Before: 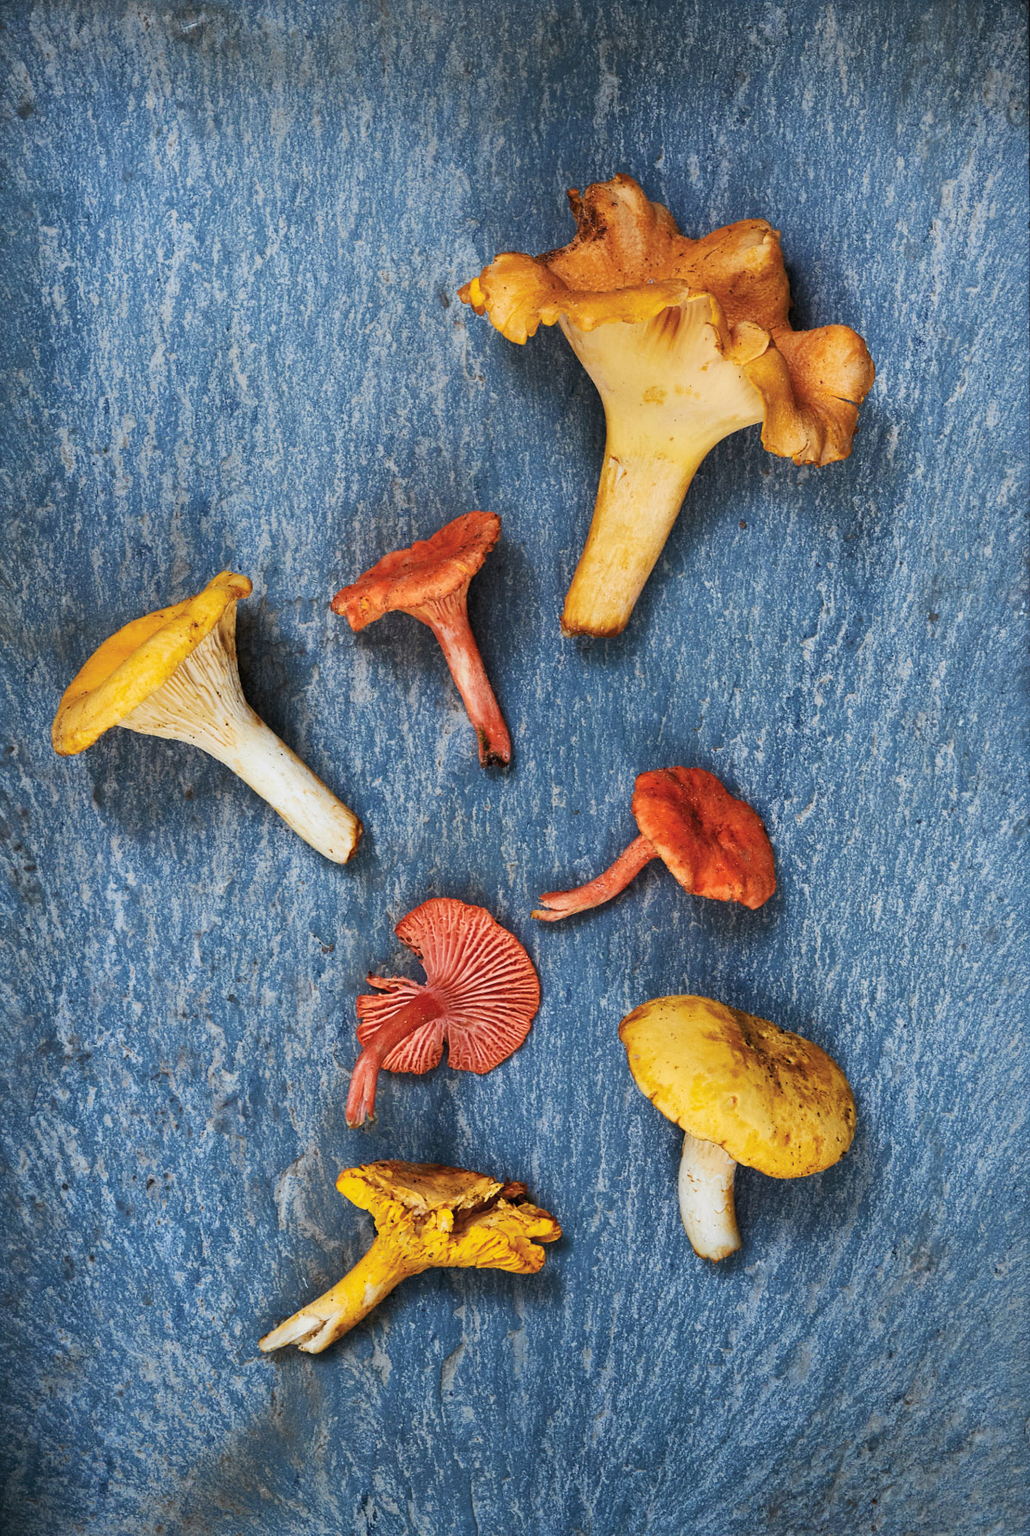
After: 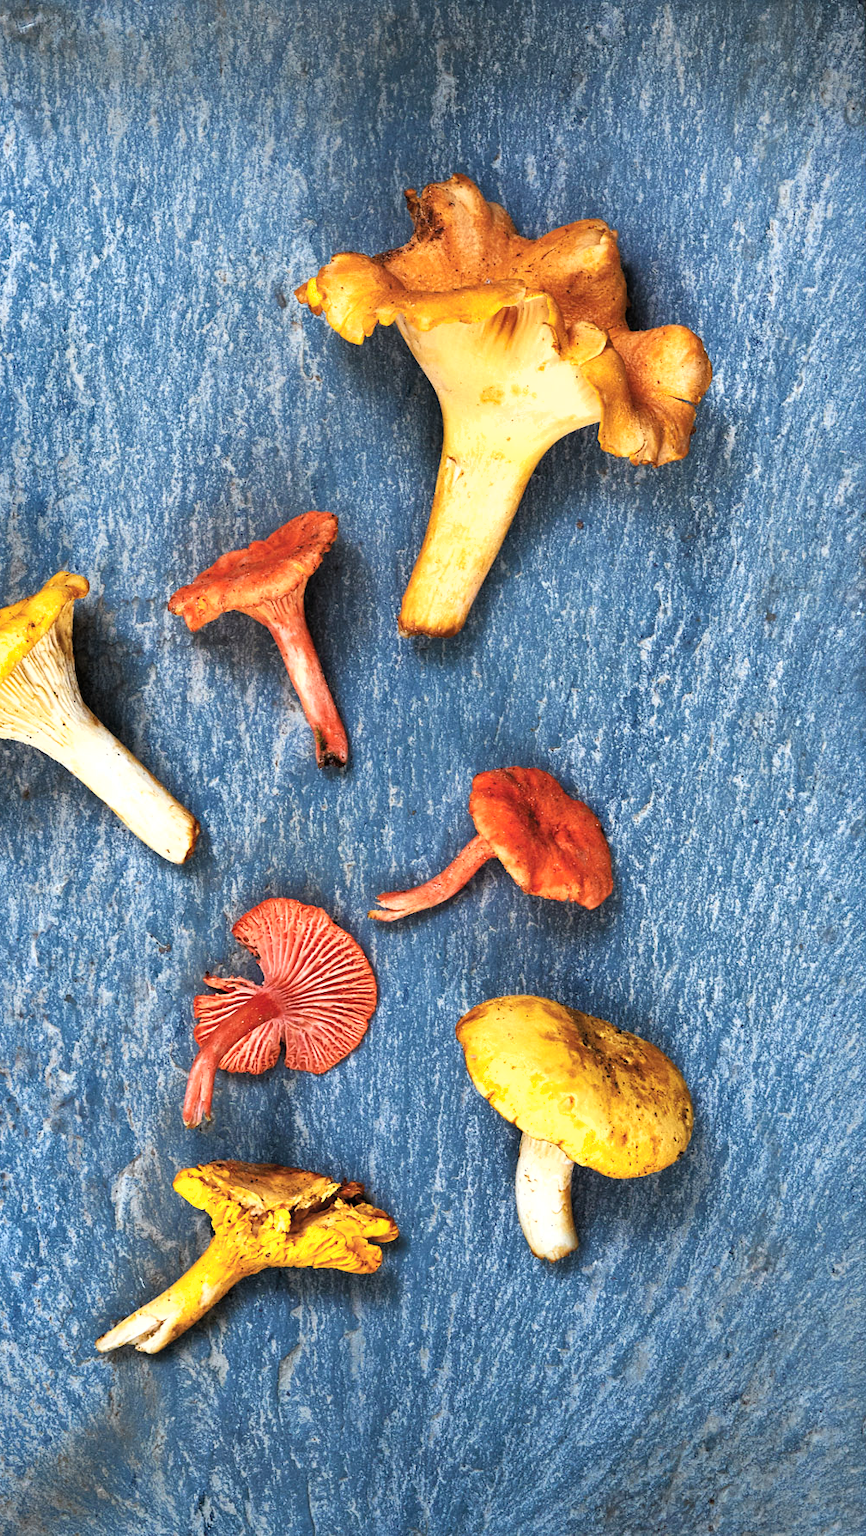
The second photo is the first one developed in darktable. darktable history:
color zones: curves: ch0 [(0, 0.5) (0.143, 0.5) (0.286, 0.5) (0.429, 0.495) (0.571, 0.437) (0.714, 0.44) (0.857, 0.496) (1, 0.5)]
shadows and highlights: low approximation 0.01, soften with gaussian
tone equalizer: -8 EV -0.737 EV, -7 EV -0.676 EV, -6 EV -0.61 EV, -5 EV -0.38 EV, -3 EV 0.372 EV, -2 EV 0.6 EV, -1 EV 0.682 EV, +0 EV 0.726 EV
crop: left 15.844%
